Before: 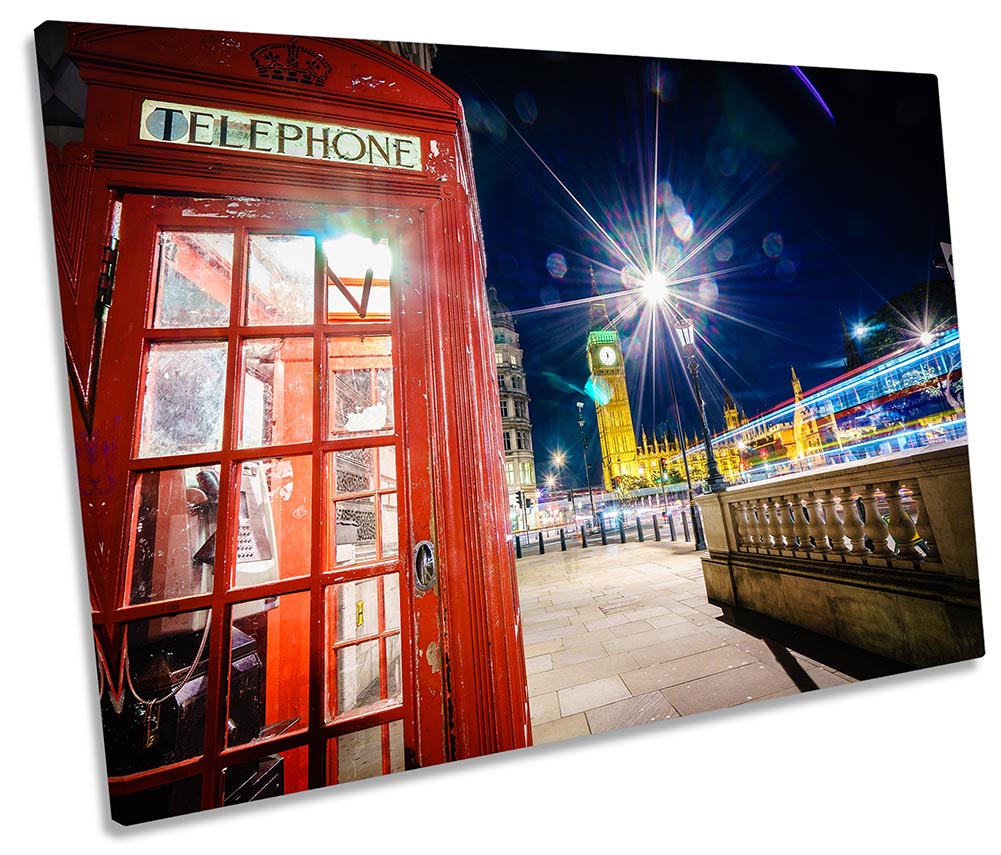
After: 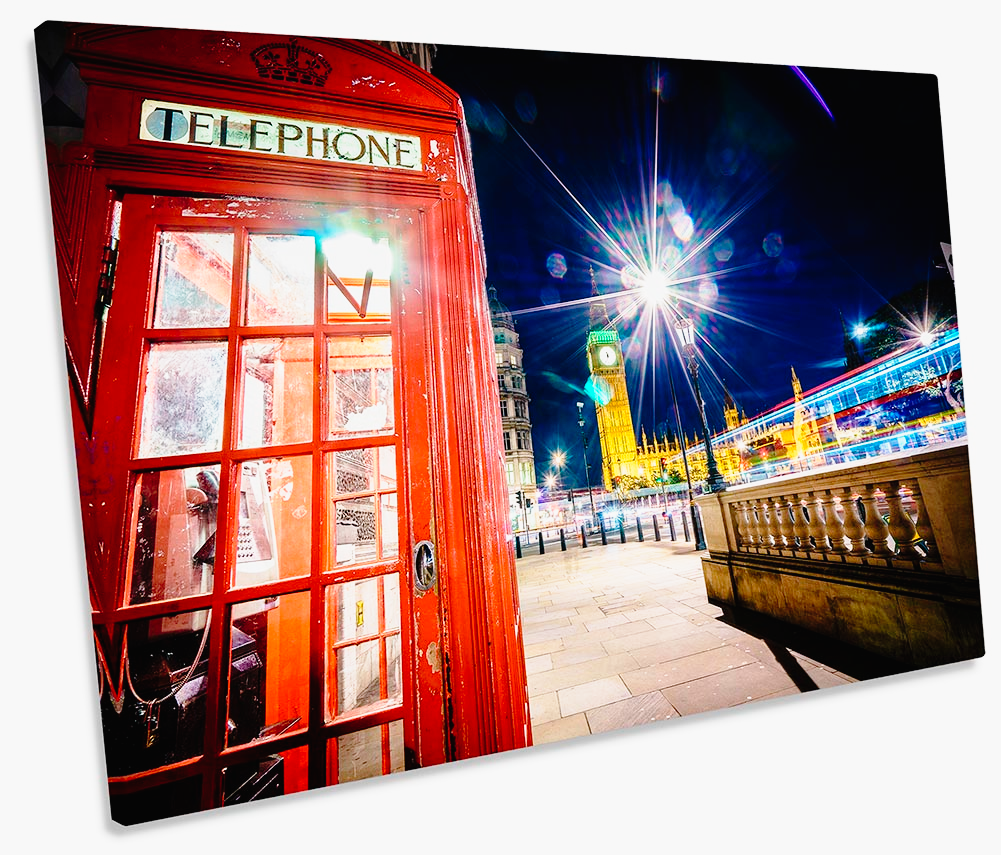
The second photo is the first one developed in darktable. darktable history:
tone curve: curves: ch0 [(0, 0.013) (0.129, 0.1) (0.327, 0.382) (0.489, 0.573) (0.66, 0.748) (0.858, 0.926) (1, 0.977)]; ch1 [(0, 0) (0.353, 0.344) (0.45, 0.46) (0.498, 0.498) (0.521, 0.512) (0.563, 0.559) (0.592, 0.585) (0.647, 0.68) (1, 1)]; ch2 [(0, 0) (0.333, 0.346) (0.375, 0.375) (0.427, 0.44) (0.476, 0.492) (0.511, 0.508) (0.528, 0.533) (0.579, 0.61) (0.612, 0.644) (0.66, 0.715) (1, 1)], preserve colors none
